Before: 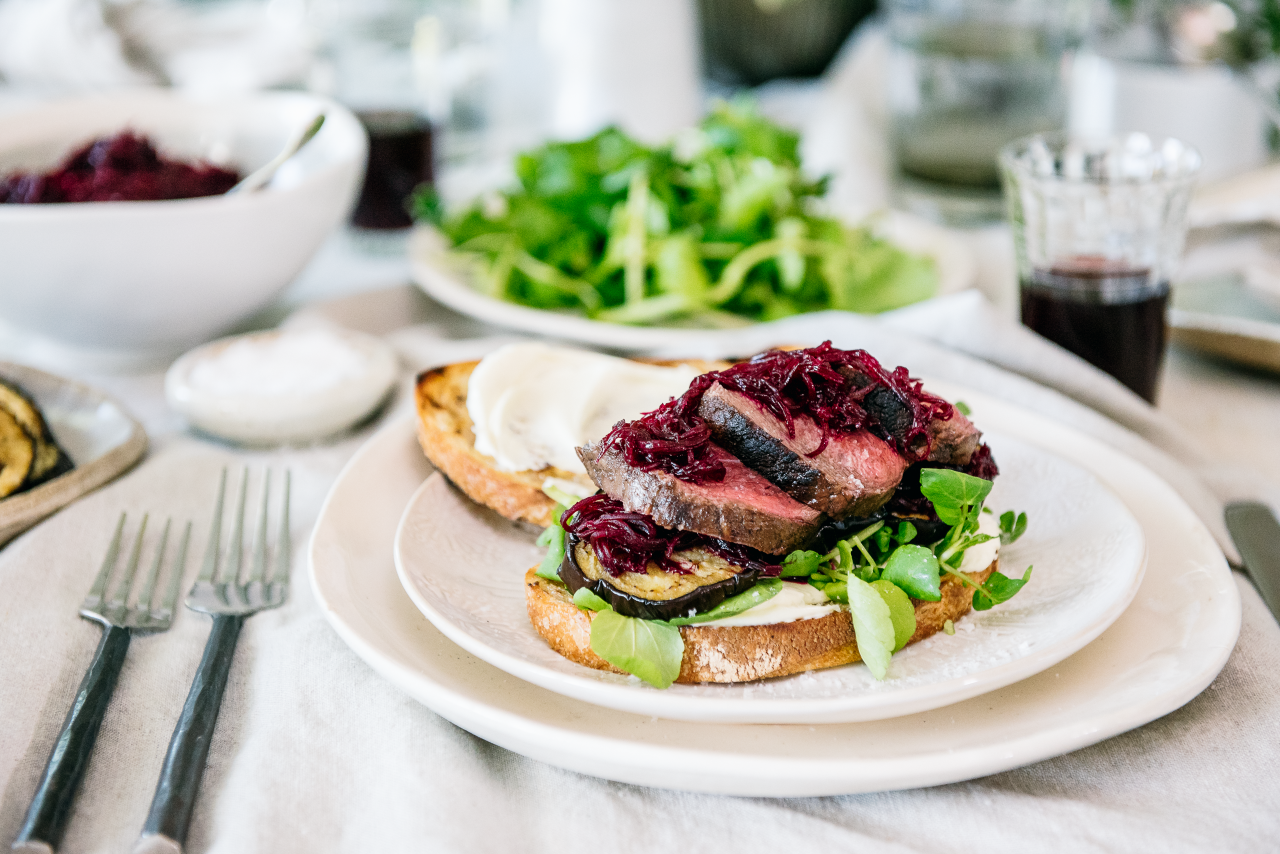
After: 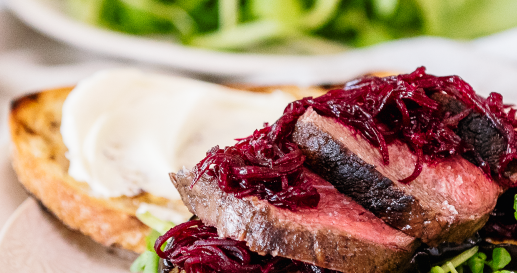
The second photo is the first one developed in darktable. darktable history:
rgb levels: mode RGB, independent channels, levels [[0, 0.474, 1], [0, 0.5, 1], [0, 0.5, 1]]
crop: left 31.751%, top 32.172%, right 27.8%, bottom 35.83%
